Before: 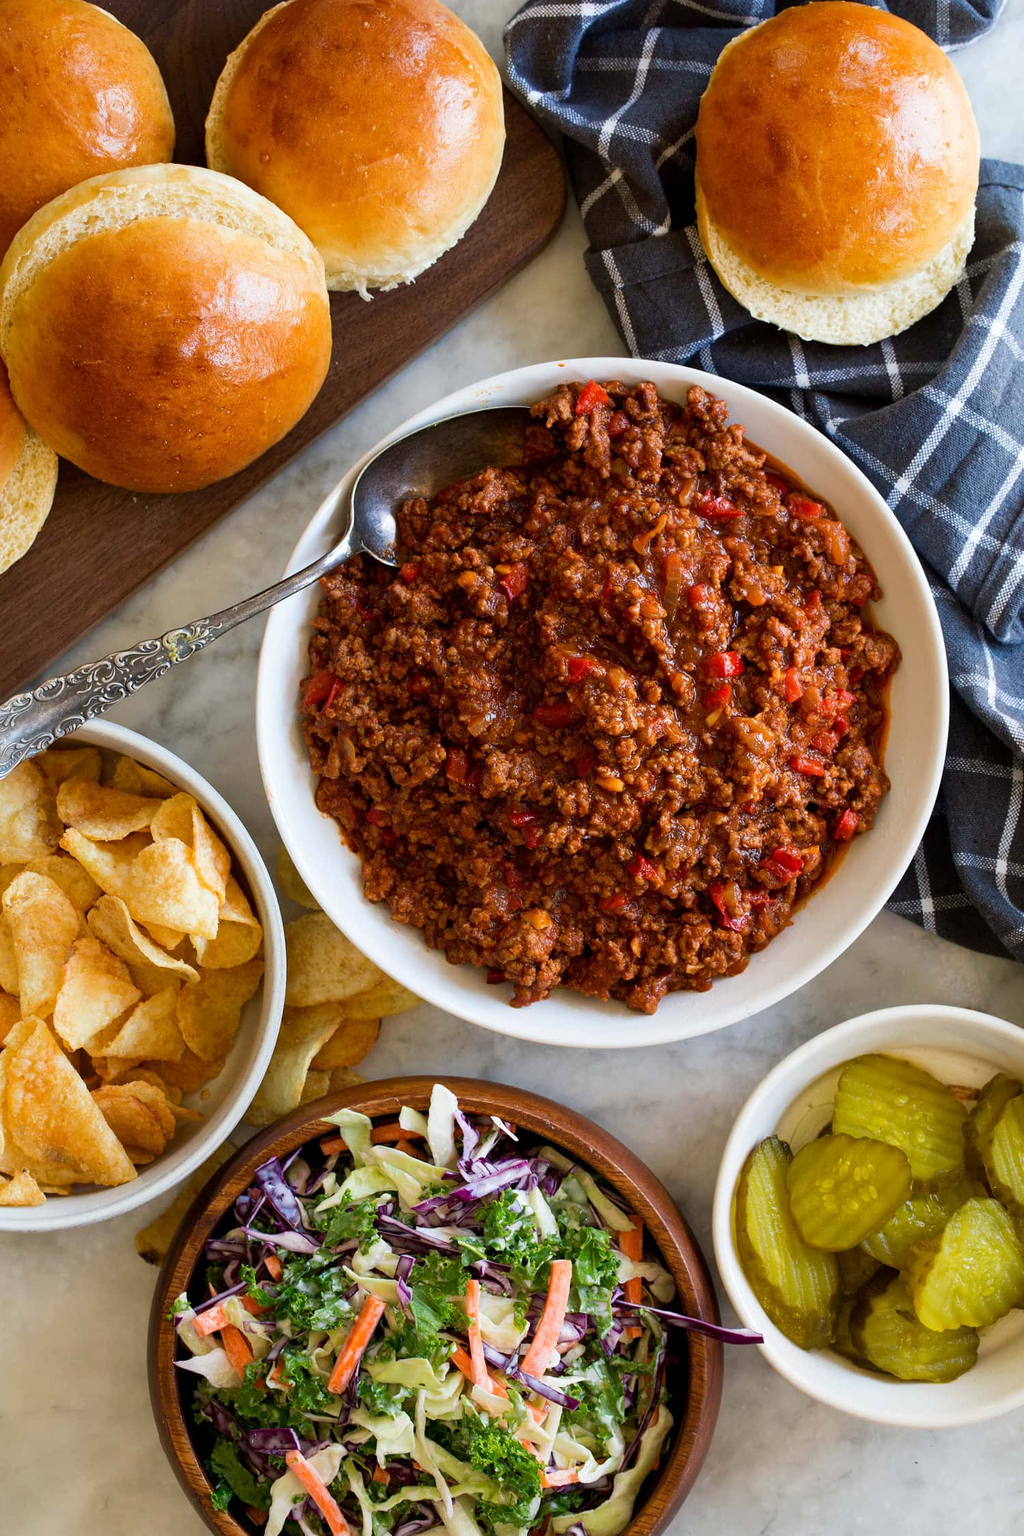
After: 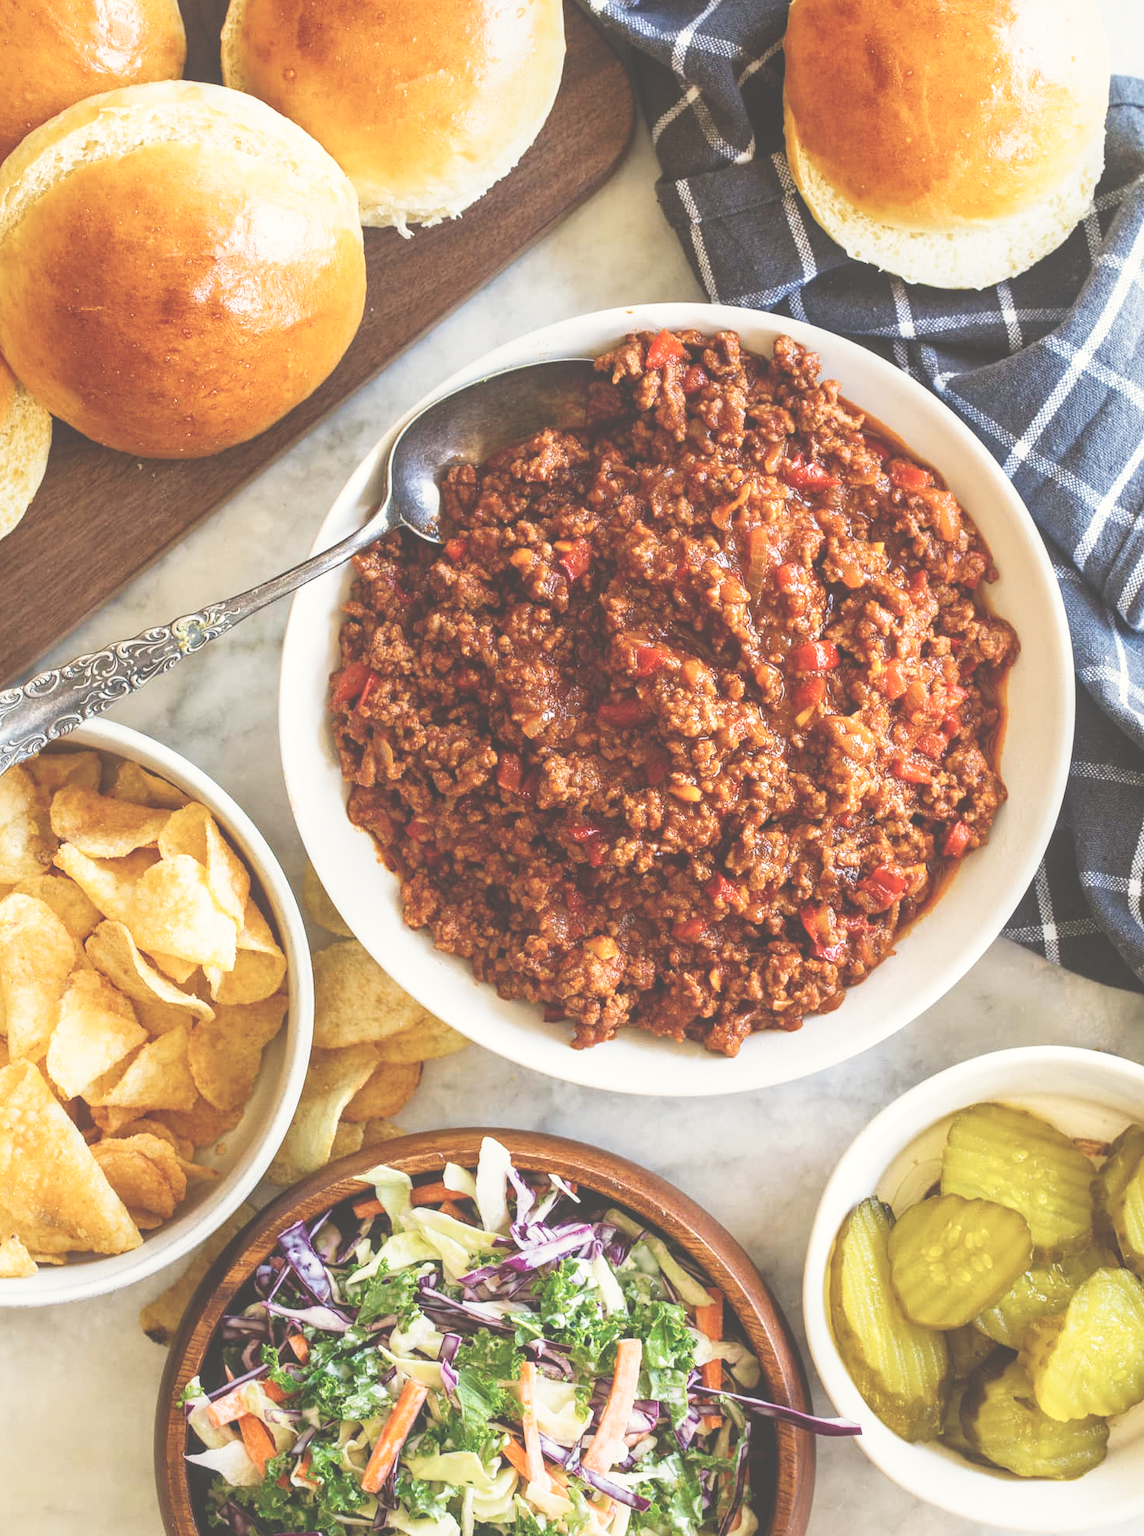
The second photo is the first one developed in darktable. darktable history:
exposure: black level correction -0.042, exposure 0.064 EV, compensate highlight preservation false
local contrast: detail 130%
contrast brightness saturation: contrast -0.085, brightness -0.033, saturation -0.113
color correction: highlights b* 3.02
base curve: curves: ch0 [(0, 0) (0.088, 0.125) (0.176, 0.251) (0.354, 0.501) (0.613, 0.749) (1, 0.877)], preserve colors none
tone curve: curves: ch0 [(0, 0.023) (0.087, 0.065) (0.184, 0.168) (0.45, 0.54) (0.57, 0.683) (0.722, 0.825) (0.877, 0.948) (1, 1)]; ch1 [(0, 0) (0.388, 0.369) (0.44, 0.45) (0.495, 0.491) (0.534, 0.528) (0.657, 0.655) (1, 1)]; ch2 [(0, 0) (0.353, 0.317) (0.408, 0.427) (0.5, 0.497) (0.534, 0.544) (0.576, 0.605) (0.625, 0.631) (1, 1)], preserve colors none
contrast equalizer: octaves 7, y [[0.6 ×6], [0.55 ×6], [0 ×6], [0 ×6], [0 ×6]], mix -0.203
crop: left 1.306%, top 6.133%, right 1.308%, bottom 6.718%
